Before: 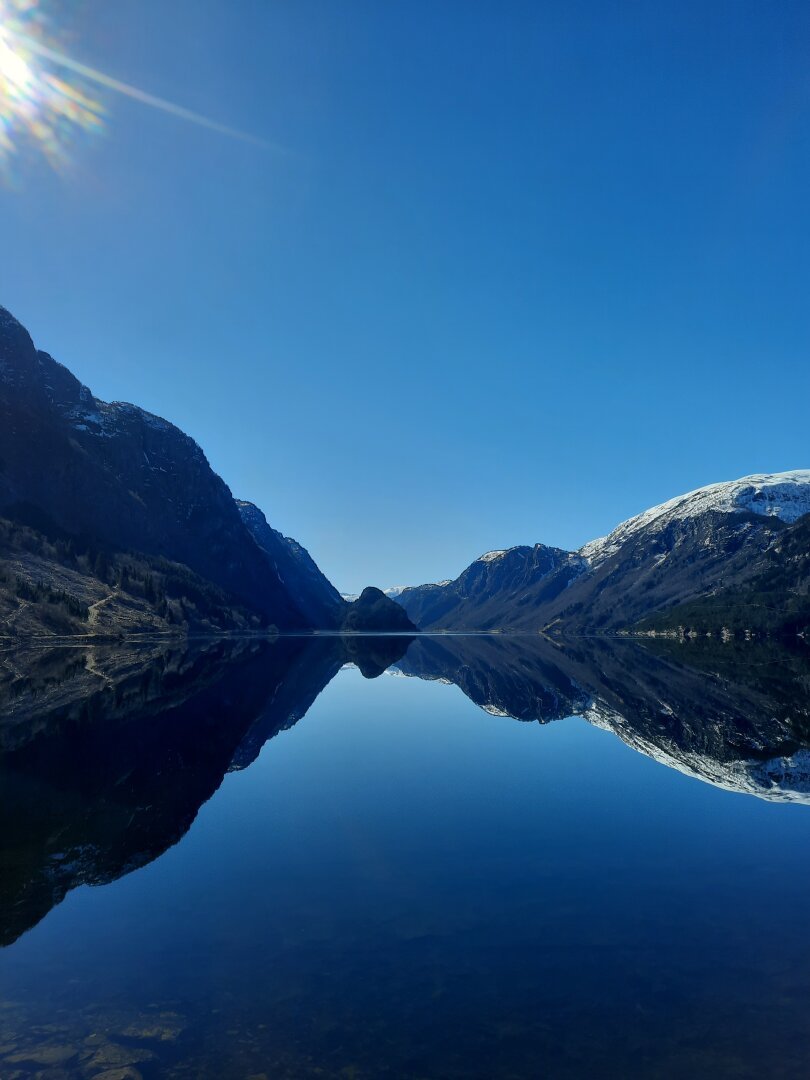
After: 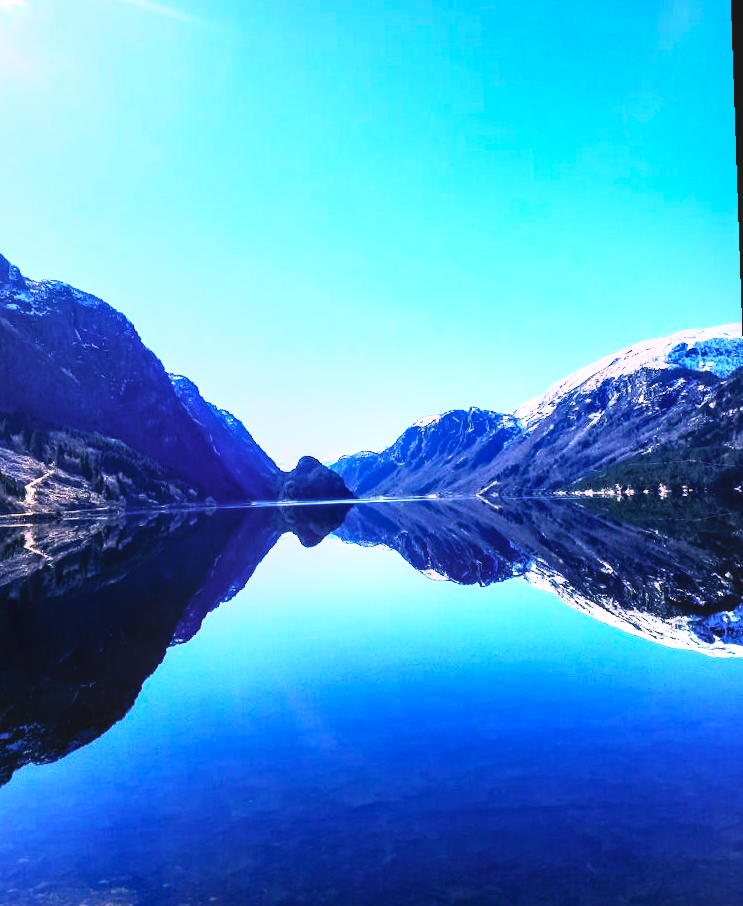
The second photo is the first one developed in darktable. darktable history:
crop and rotate: left 8.262%, top 9.226%
white balance: red 1.188, blue 1.11
base curve: curves: ch0 [(0, 0) (0.007, 0.004) (0.027, 0.03) (0.046, 0.07) (0.207, 0.54) (0.442, 0.872) (0.673, 0.972) (1, 1)], preserve colors none
rotate and perspective: rotation -2°, crop left 0.022, crop right 0.978, crop top 0.049, crop bottom 0.951
local contrast: detail 130%
contrast brightness saturation: contrast 0.39, brightness 0.53
color balance rgb: perceptual saturation grading › global saturation 20%, global vibrance 20%
